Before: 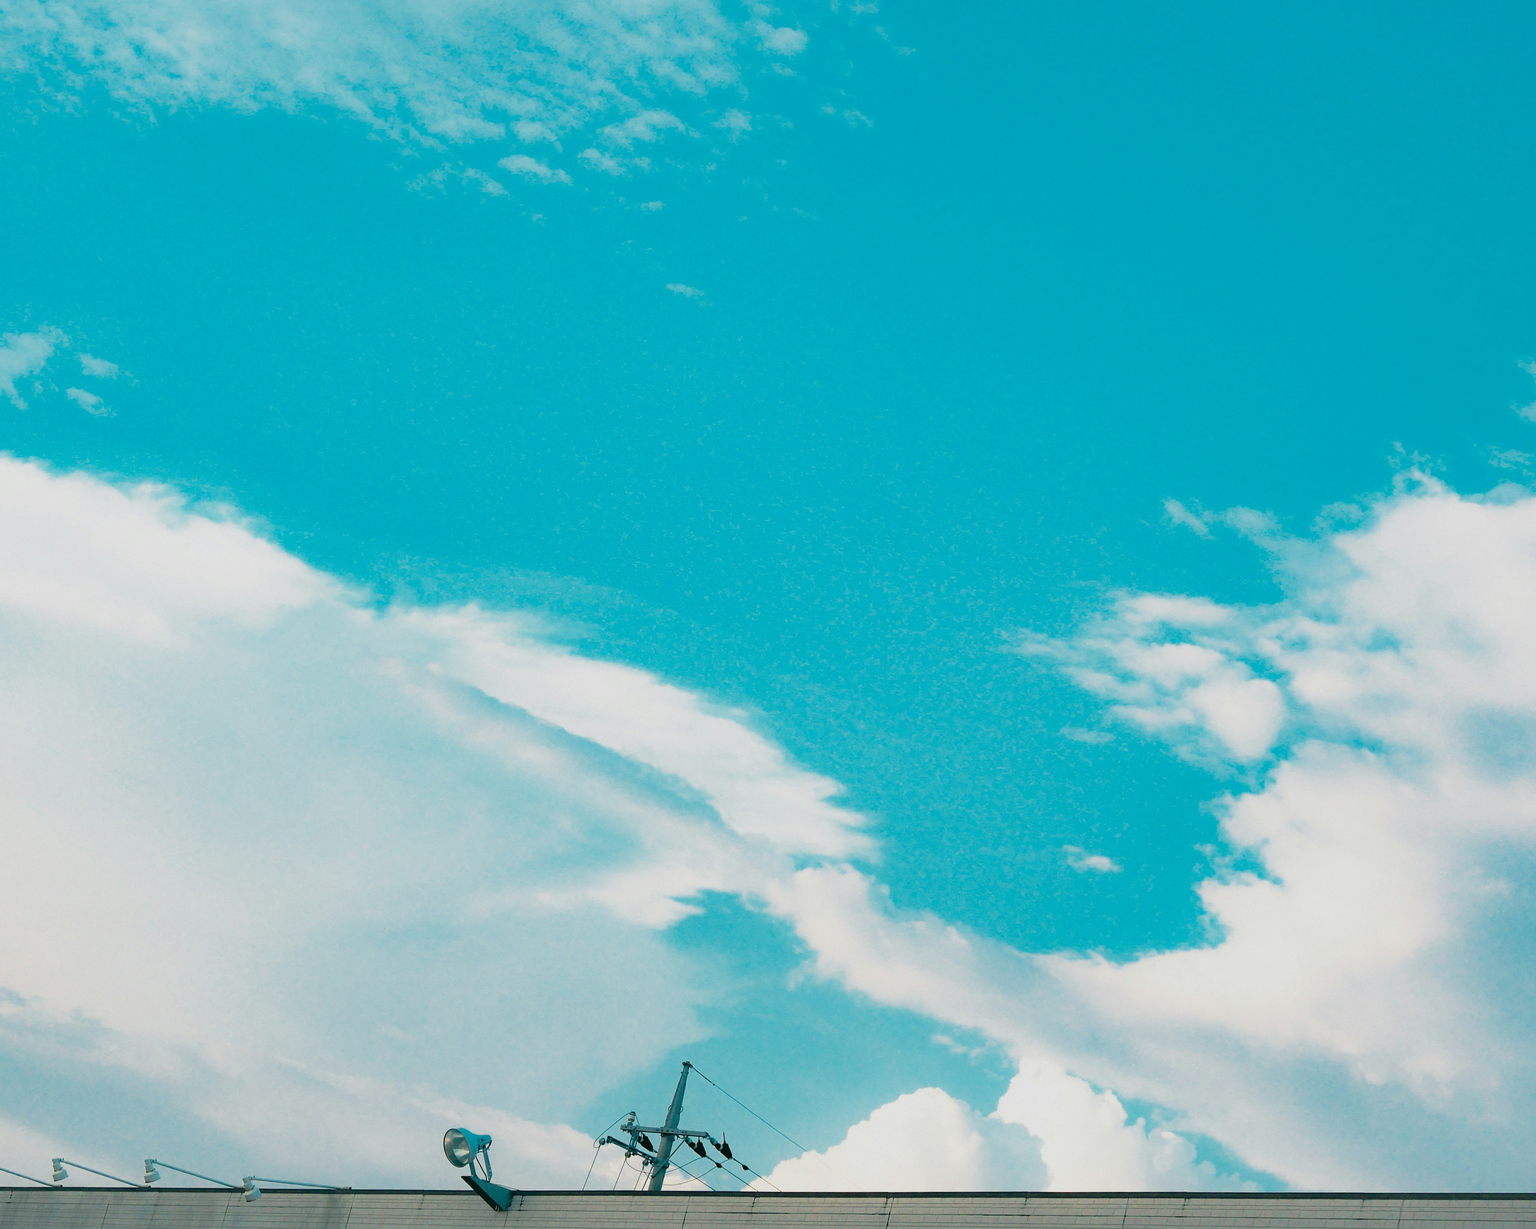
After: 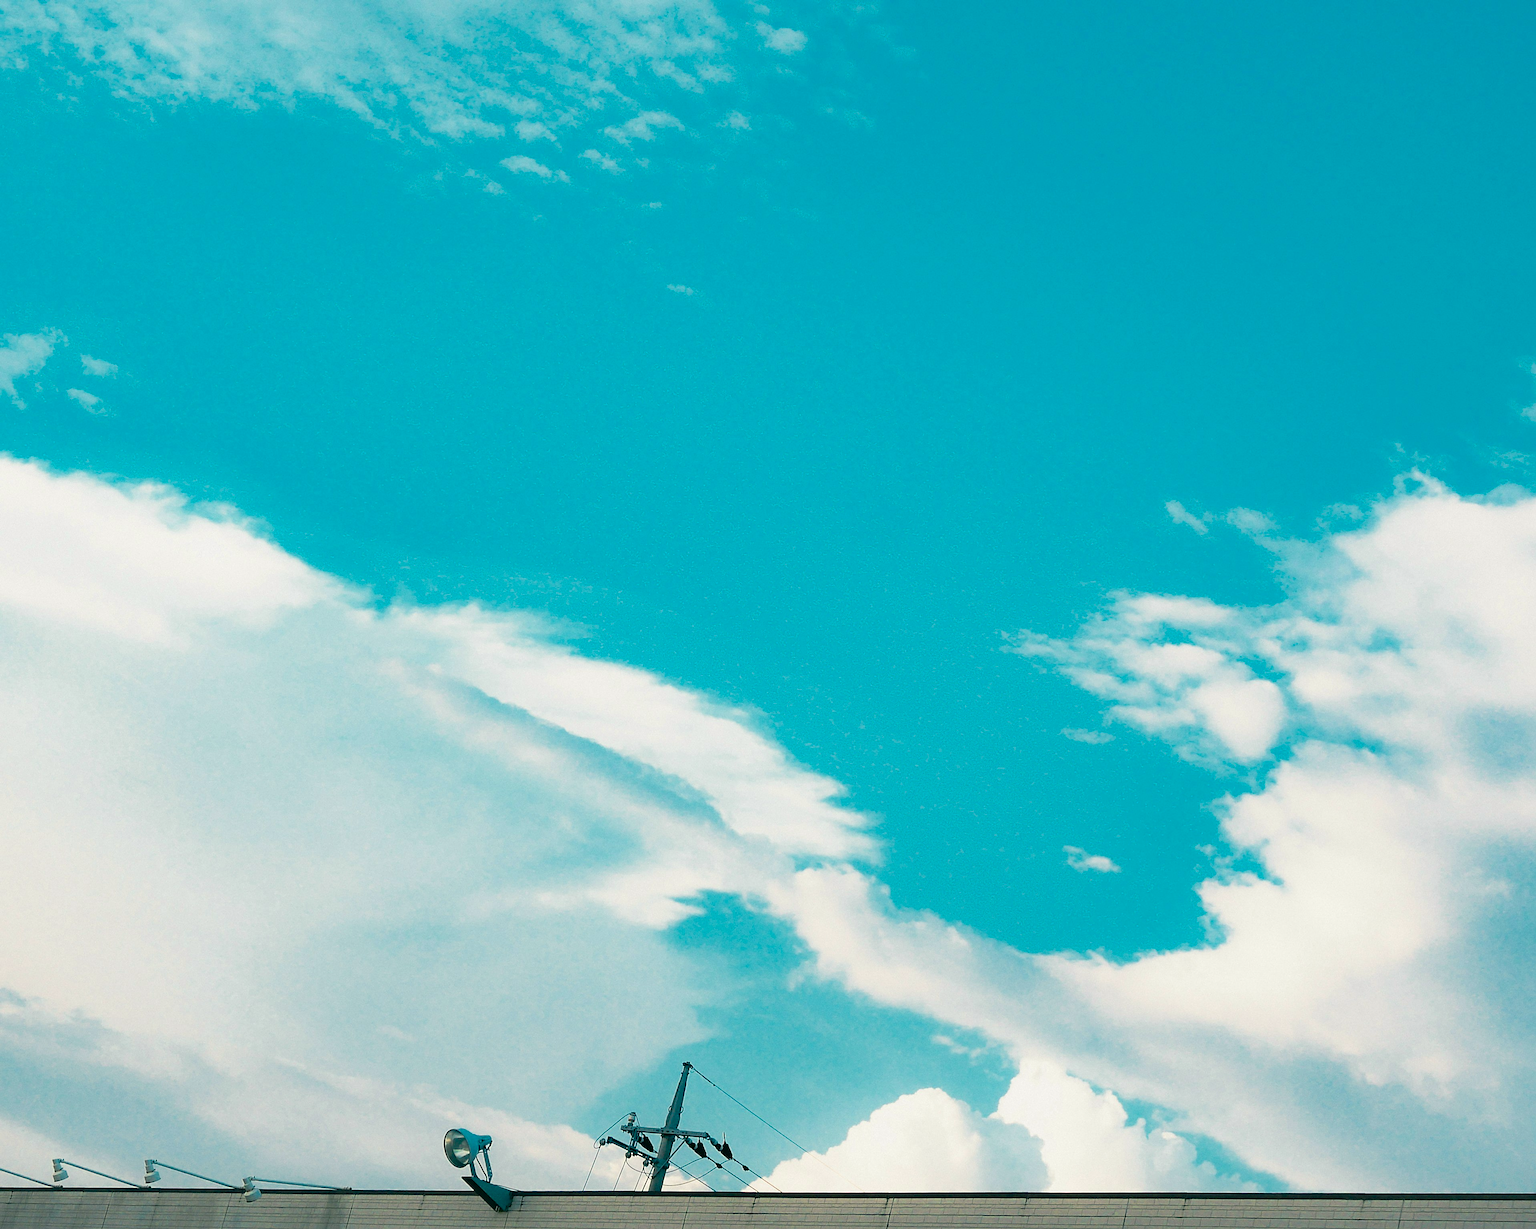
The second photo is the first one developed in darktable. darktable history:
exposure: exposure 0.266 EV, compensate exposure bias true, compensate highlight preservation false
contrast brightness saturation: contrast 0.069, brightness -0.135, saturation 0.059
sharpen: on, module defaults
color correction: highlights b* 2.89
